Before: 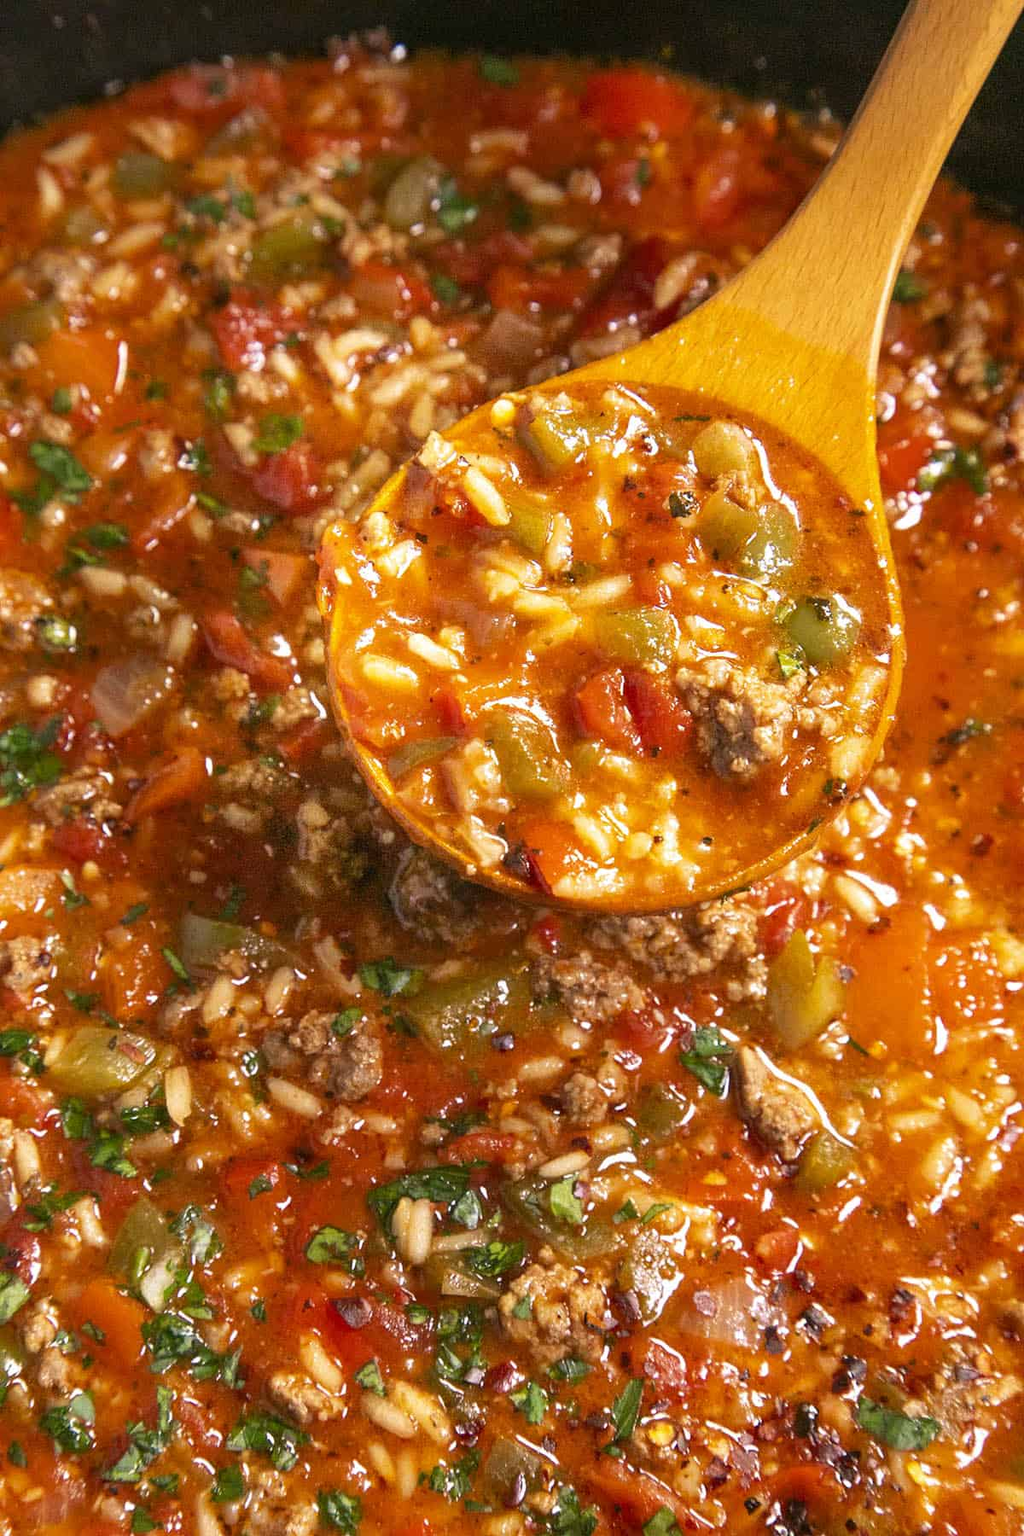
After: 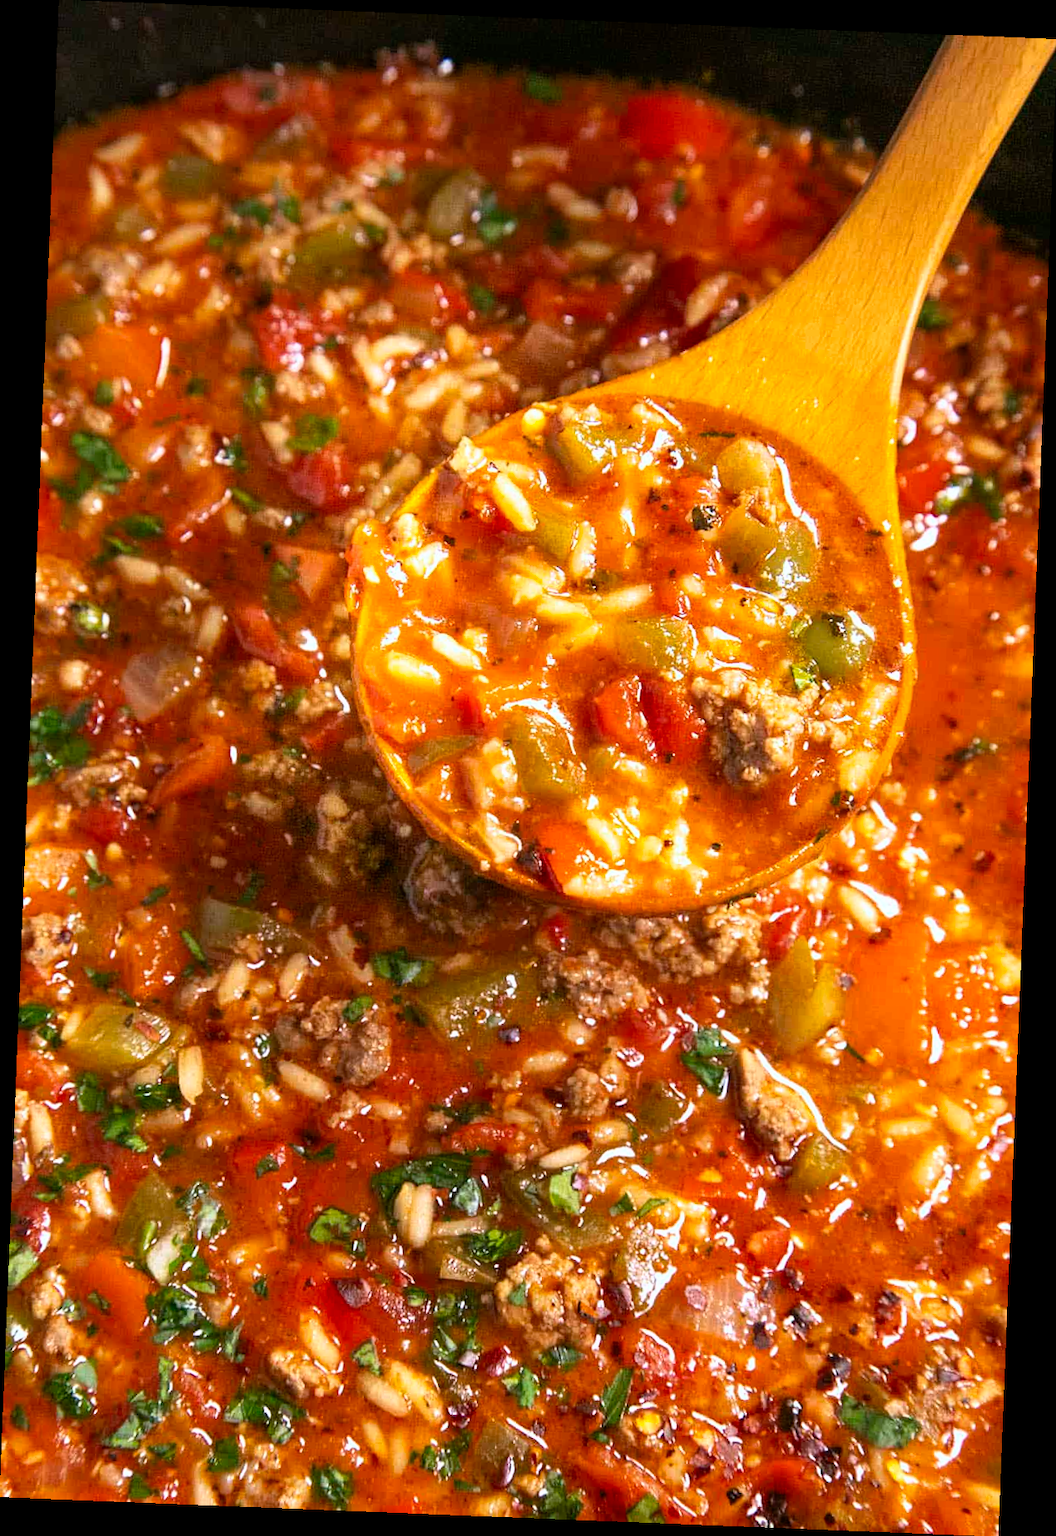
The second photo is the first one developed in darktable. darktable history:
rgb curve: curves: ch0 [(0, 0) (0.078, 0.051) (0.929, 0.956) (1, 1)], compensate middle gray true
white balance: red 0.974, blue 1.044
contrast brightness saturation: contrast 0.04, saturation 0.07
rotate and perspective: rotation 2.27°, automatic cropping off
